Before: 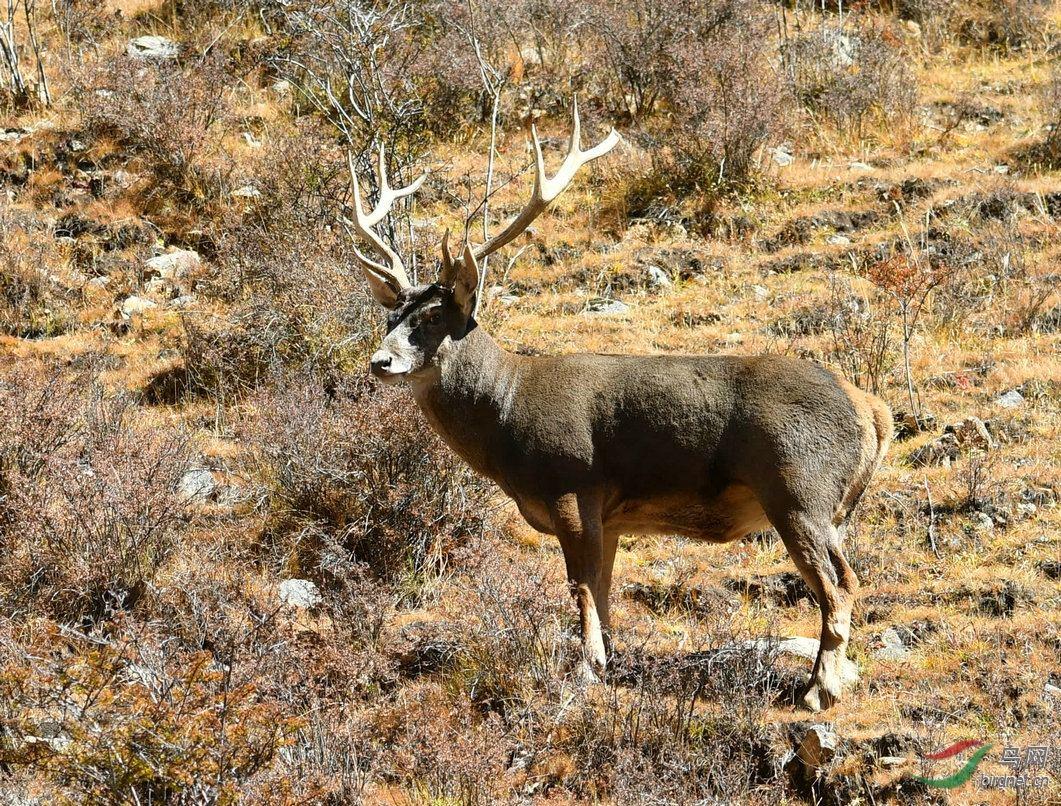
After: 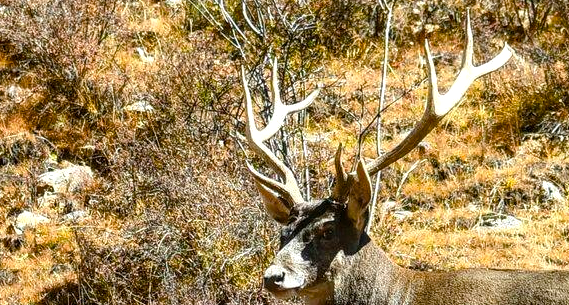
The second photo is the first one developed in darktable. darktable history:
local contrast: on, module defaults
color balance rgb: linear chroma grading › shadows 16%, perceptual saturation grading › global saturation 8%, perceptual saturation grading › shadows 4%, perceptual brilliance grading › global brilliance 2%, perceptual brilliance grading › highlights 8%, perceptual brilliance grading › shadows -4%, global vibrance 16%, saturation formula JzAzBz (2021)
crop: left 10.121%, top 10.631%, right 36.218%, bottom 51.526%
